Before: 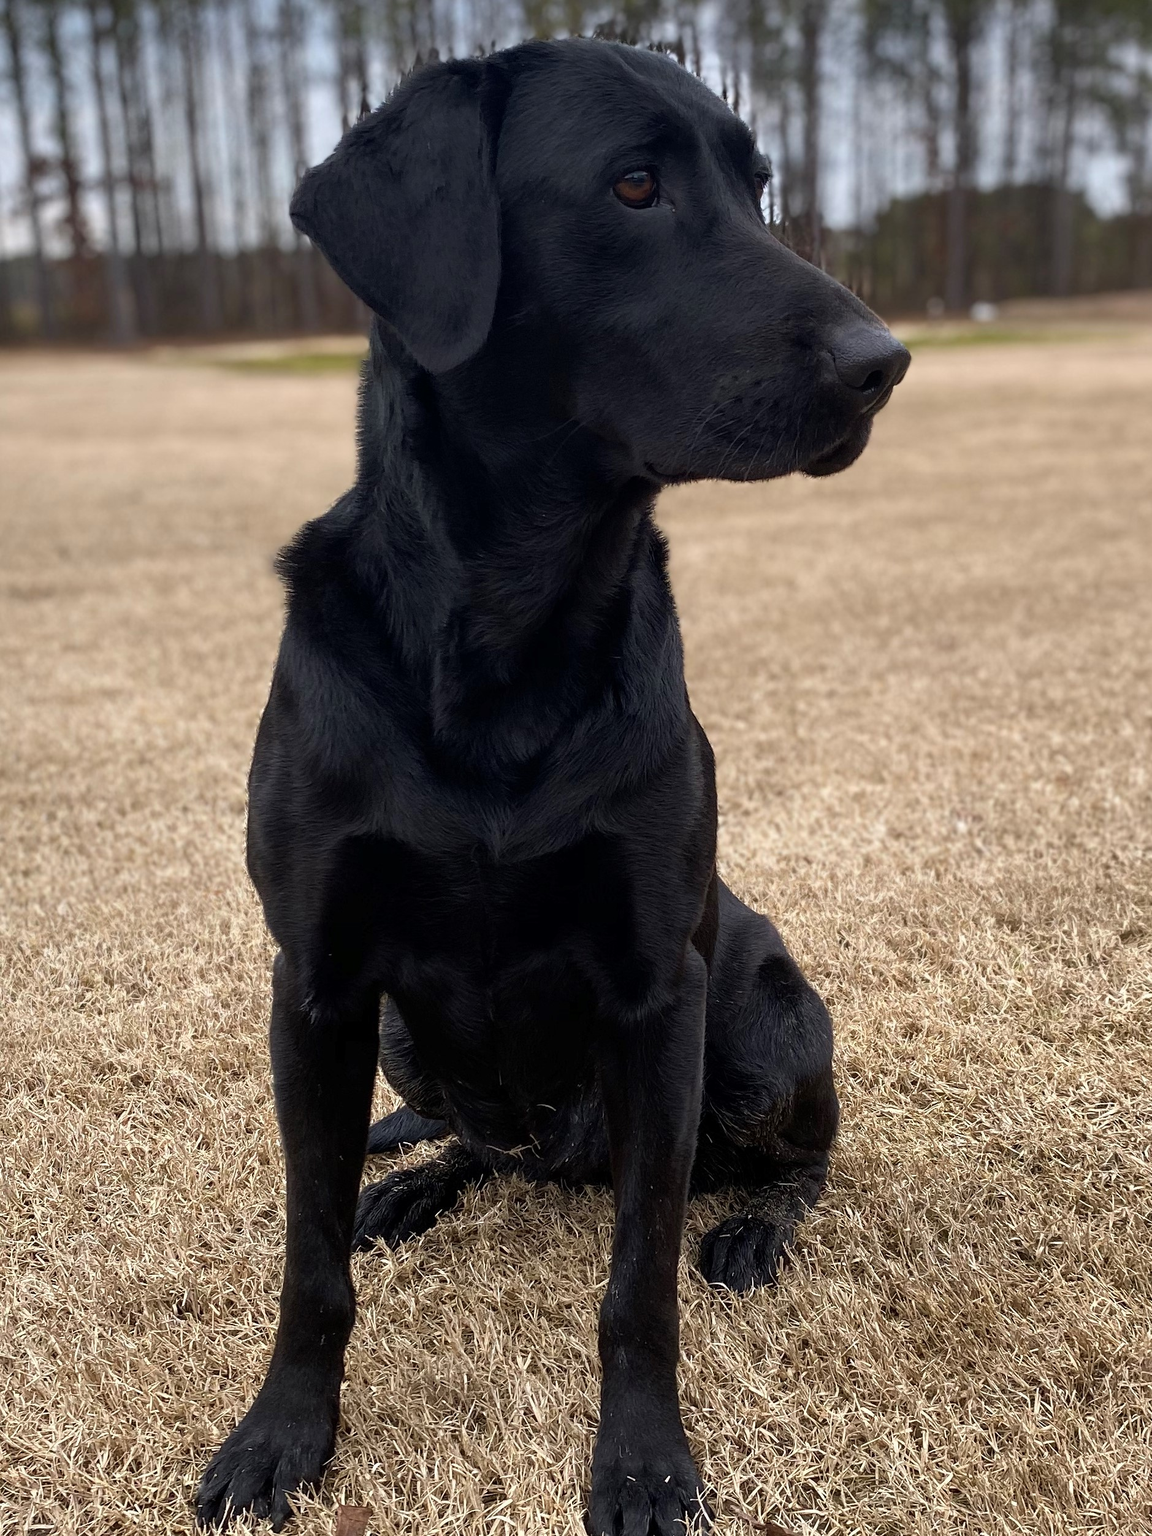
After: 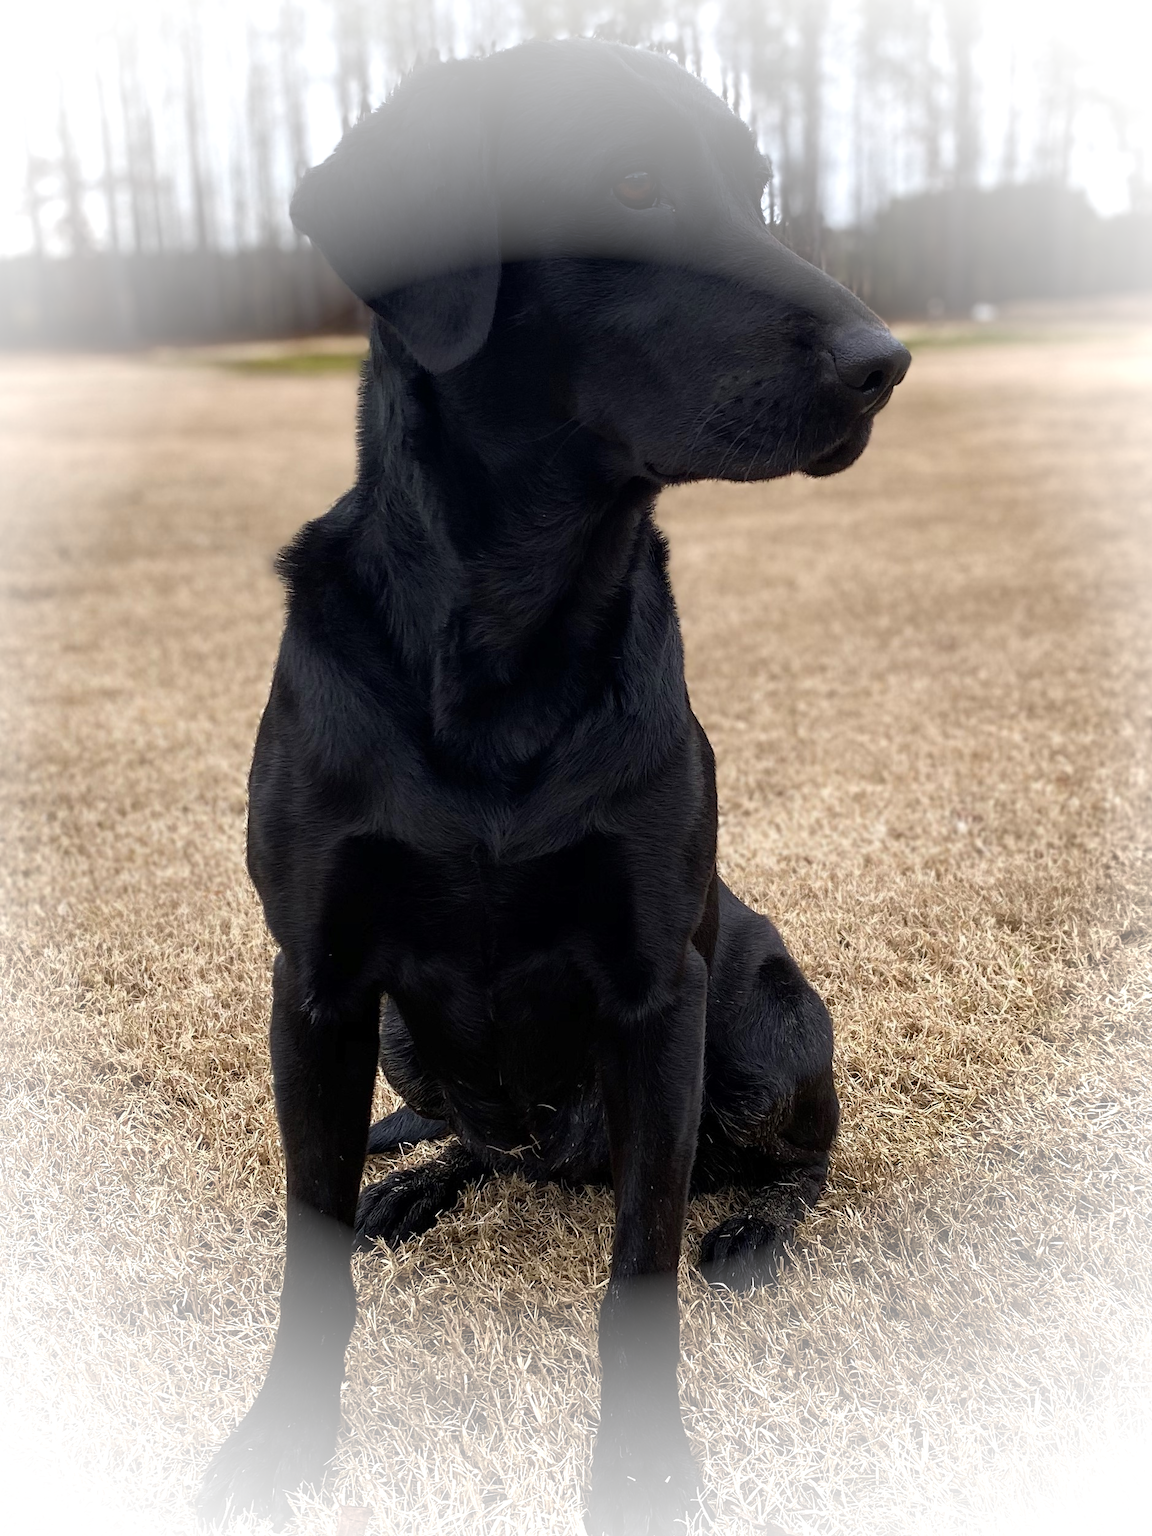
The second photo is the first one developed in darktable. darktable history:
vignetting: fall-off start 66.94%, brightness 0.982, saturation -0.49, width/height ratio 1.01, unbound false
